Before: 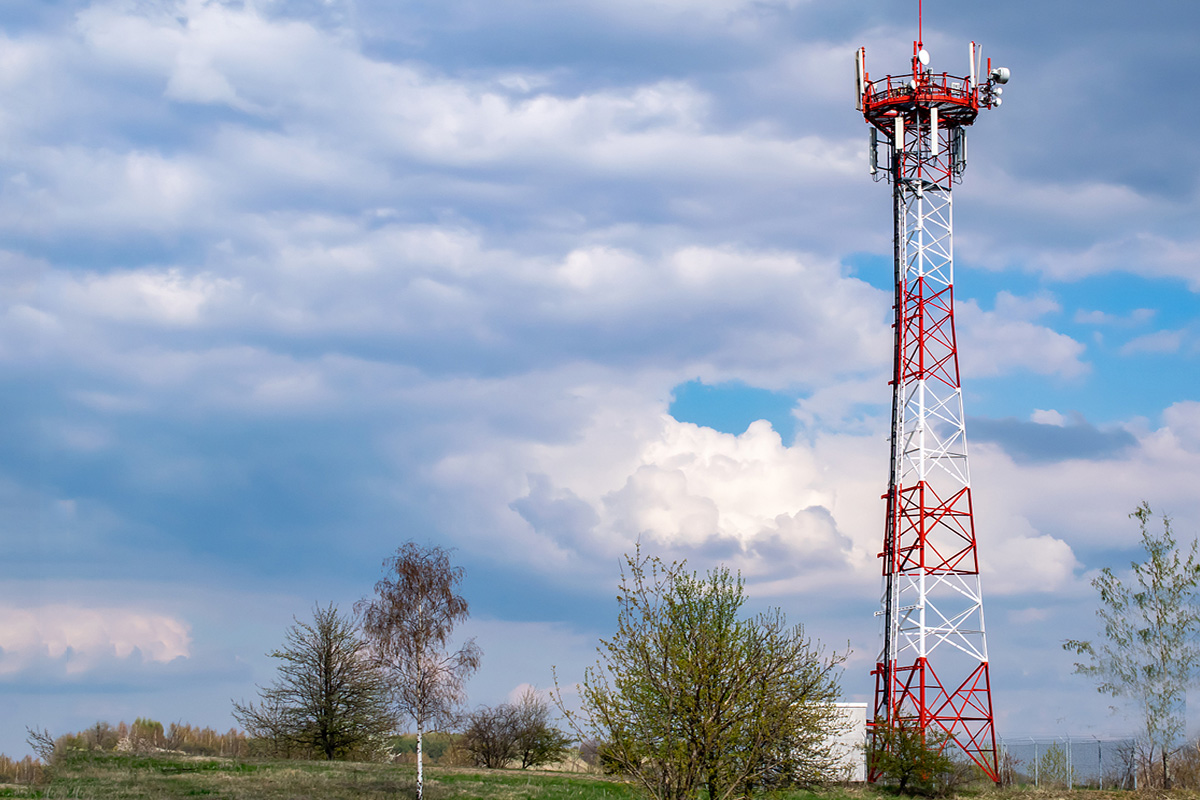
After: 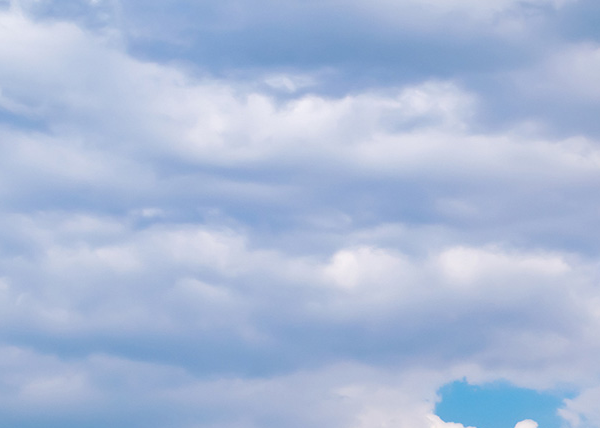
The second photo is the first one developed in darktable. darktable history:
crop: left 19.556%, right 30.401%, bottom 46.458%
